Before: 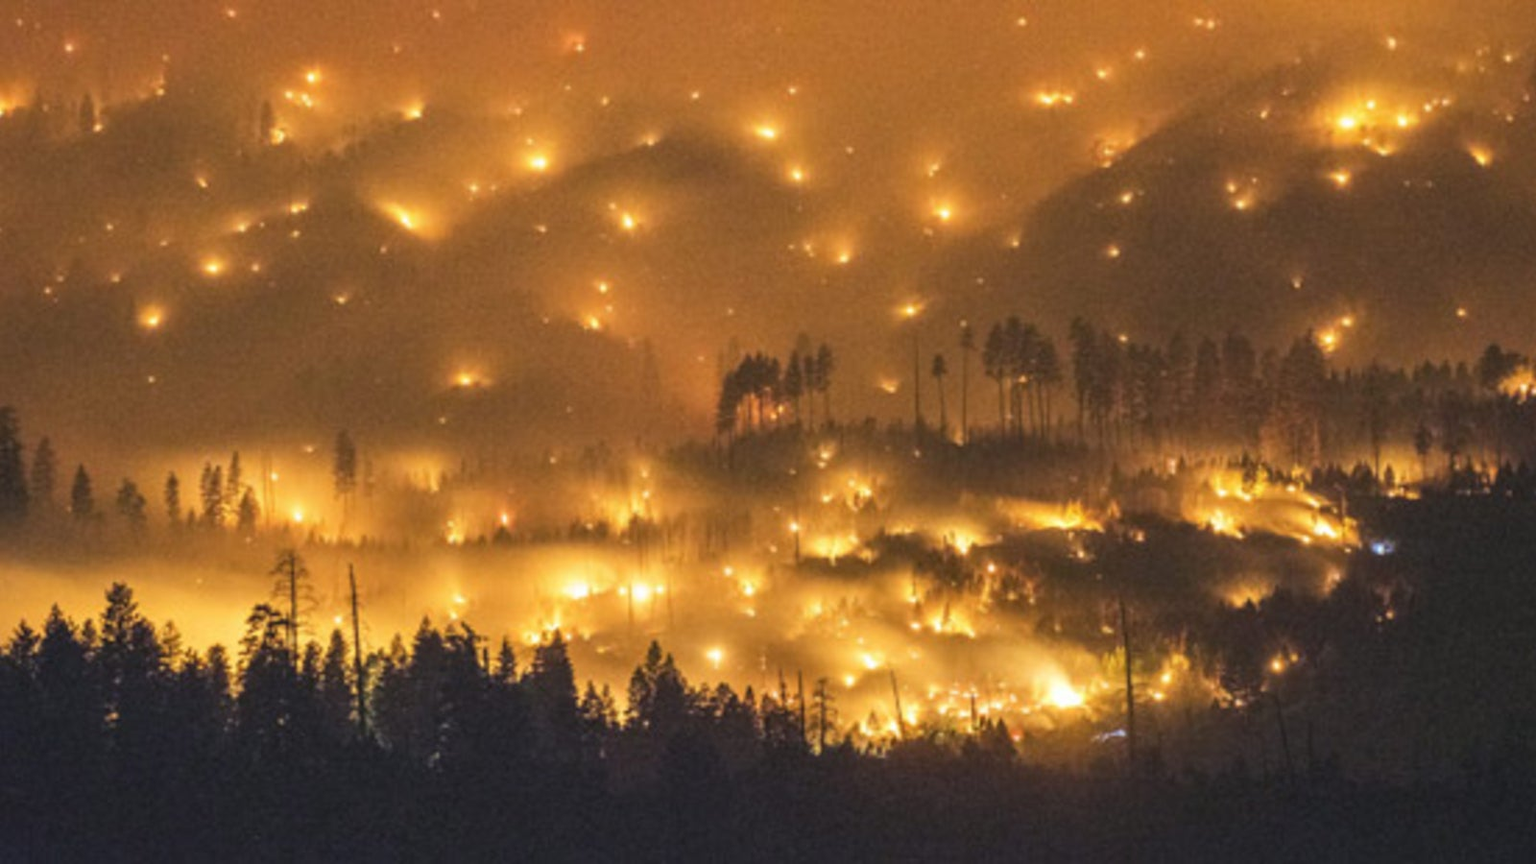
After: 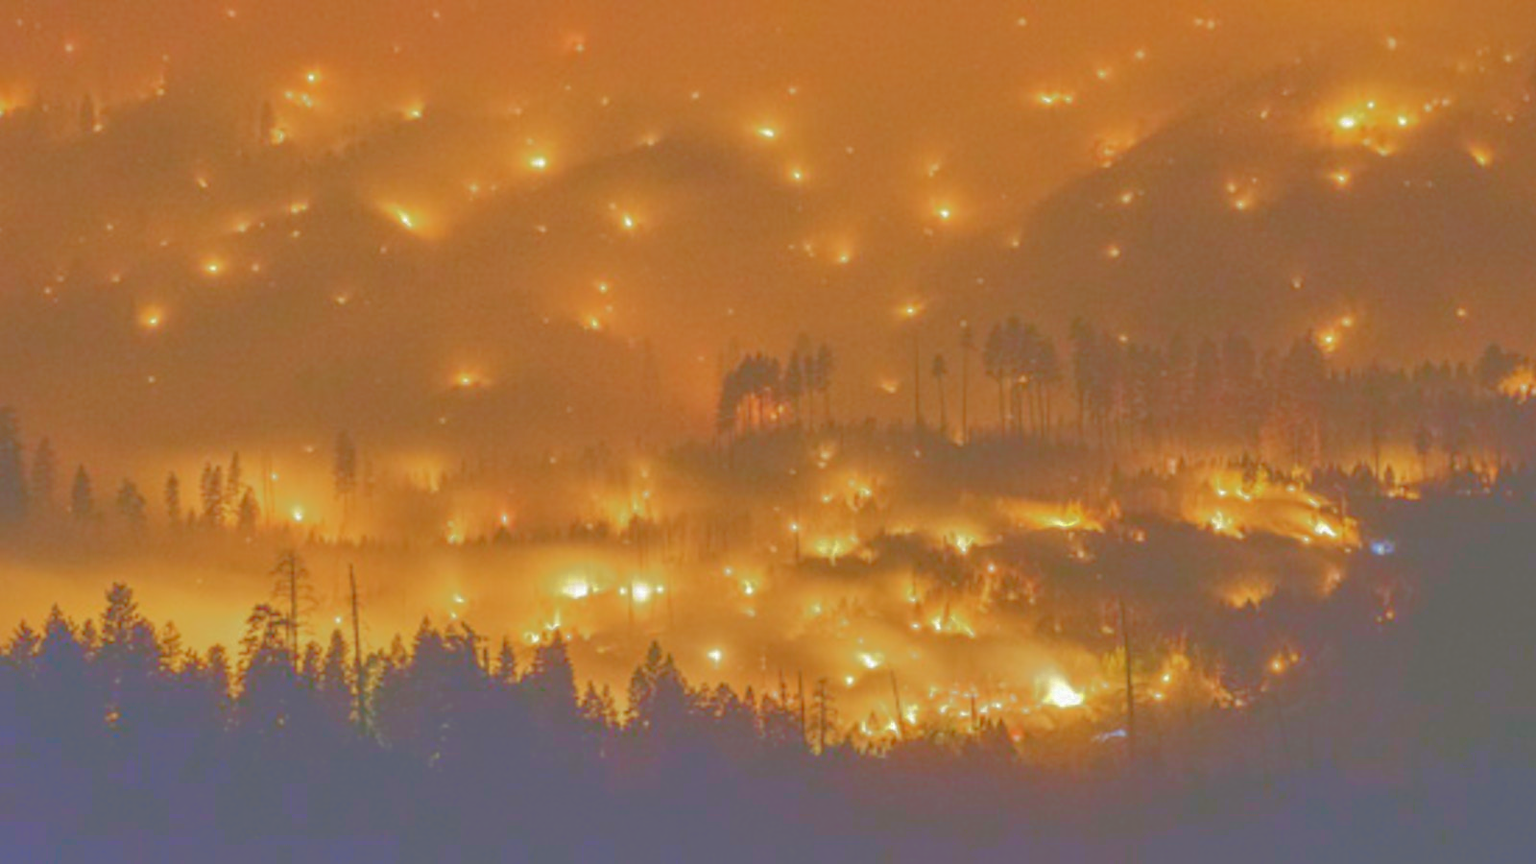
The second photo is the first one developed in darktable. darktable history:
shadows and highlights: on, module defaults
tone curve: curves: ch0 [(0, 0) (0.003, 0.322) (0.011, 0.327) (0.025, 0.345) (0.044, 0.365) (0.069, 0.378) (0.1, 0.391) (0.136, 0.403) (0.177, 0.412) (0.224, 0.429) (0.277, 0.448) (0.335, 0.474) (0.399, 0.503) (0.468, 0.537) (0.543, 0.57) (0.623, 0.61) (0.709, 0.653) (0.801, 0.699) (0.898, 0.75) (1, 1)], color space Lab, linked channels, preserve colors none
